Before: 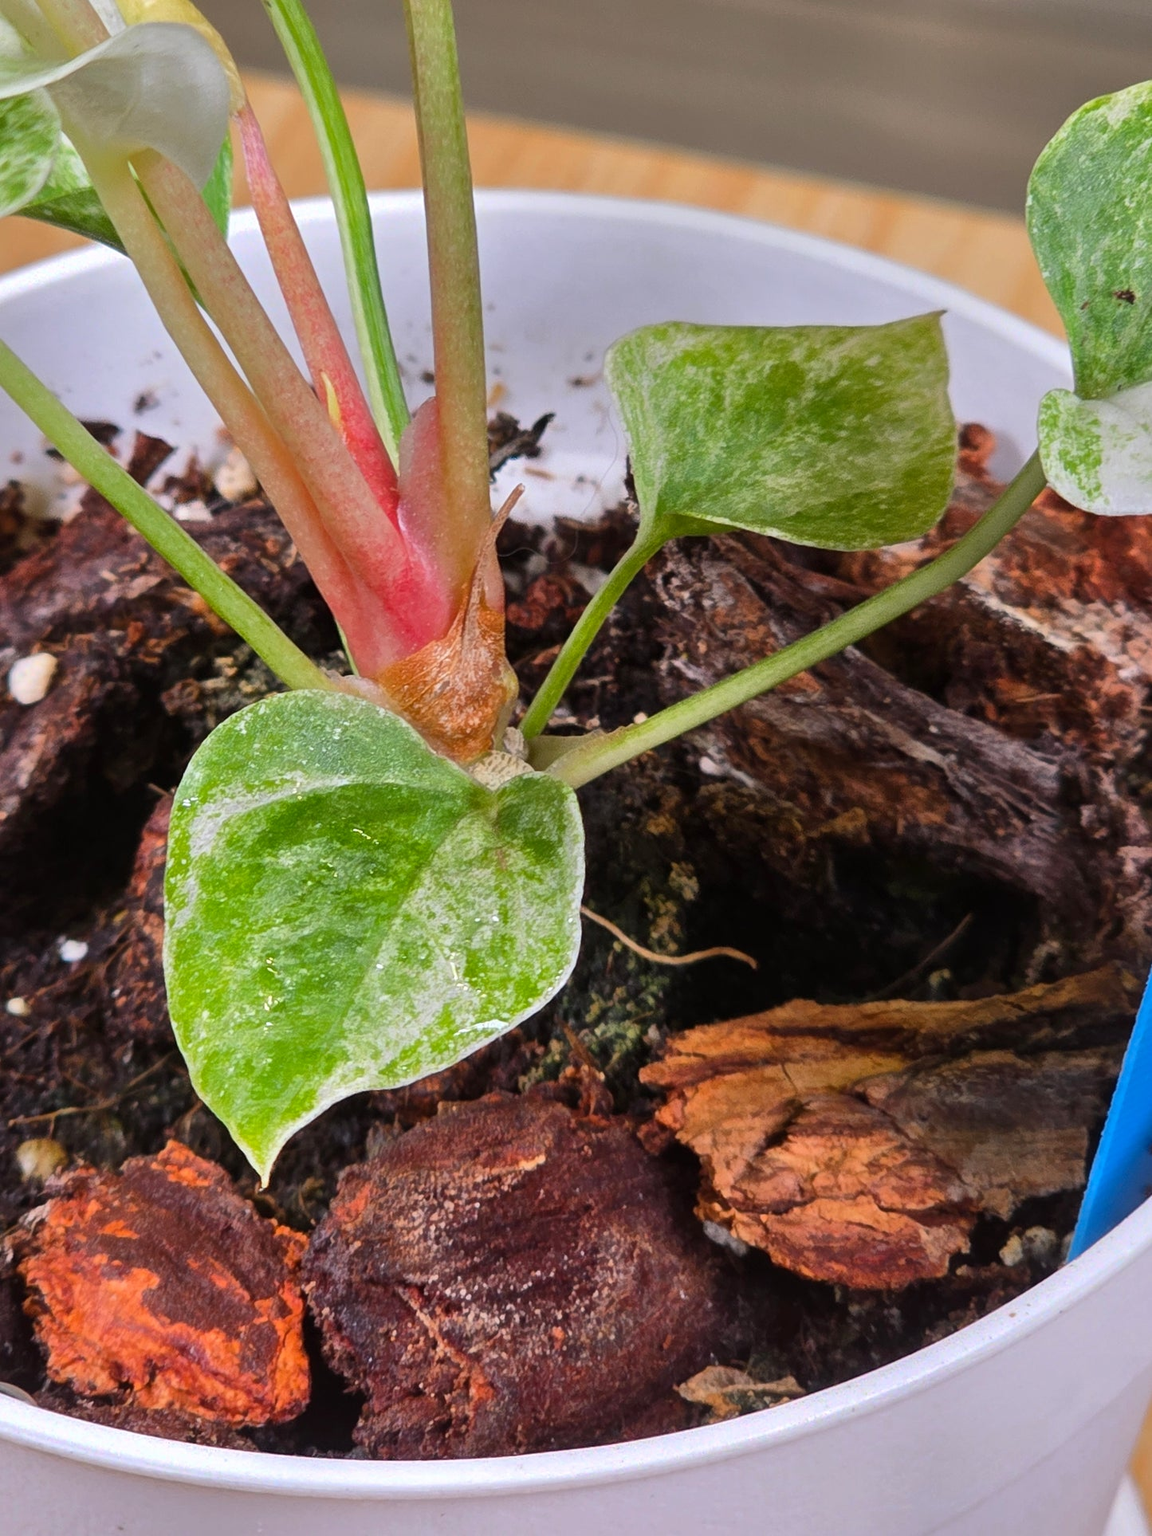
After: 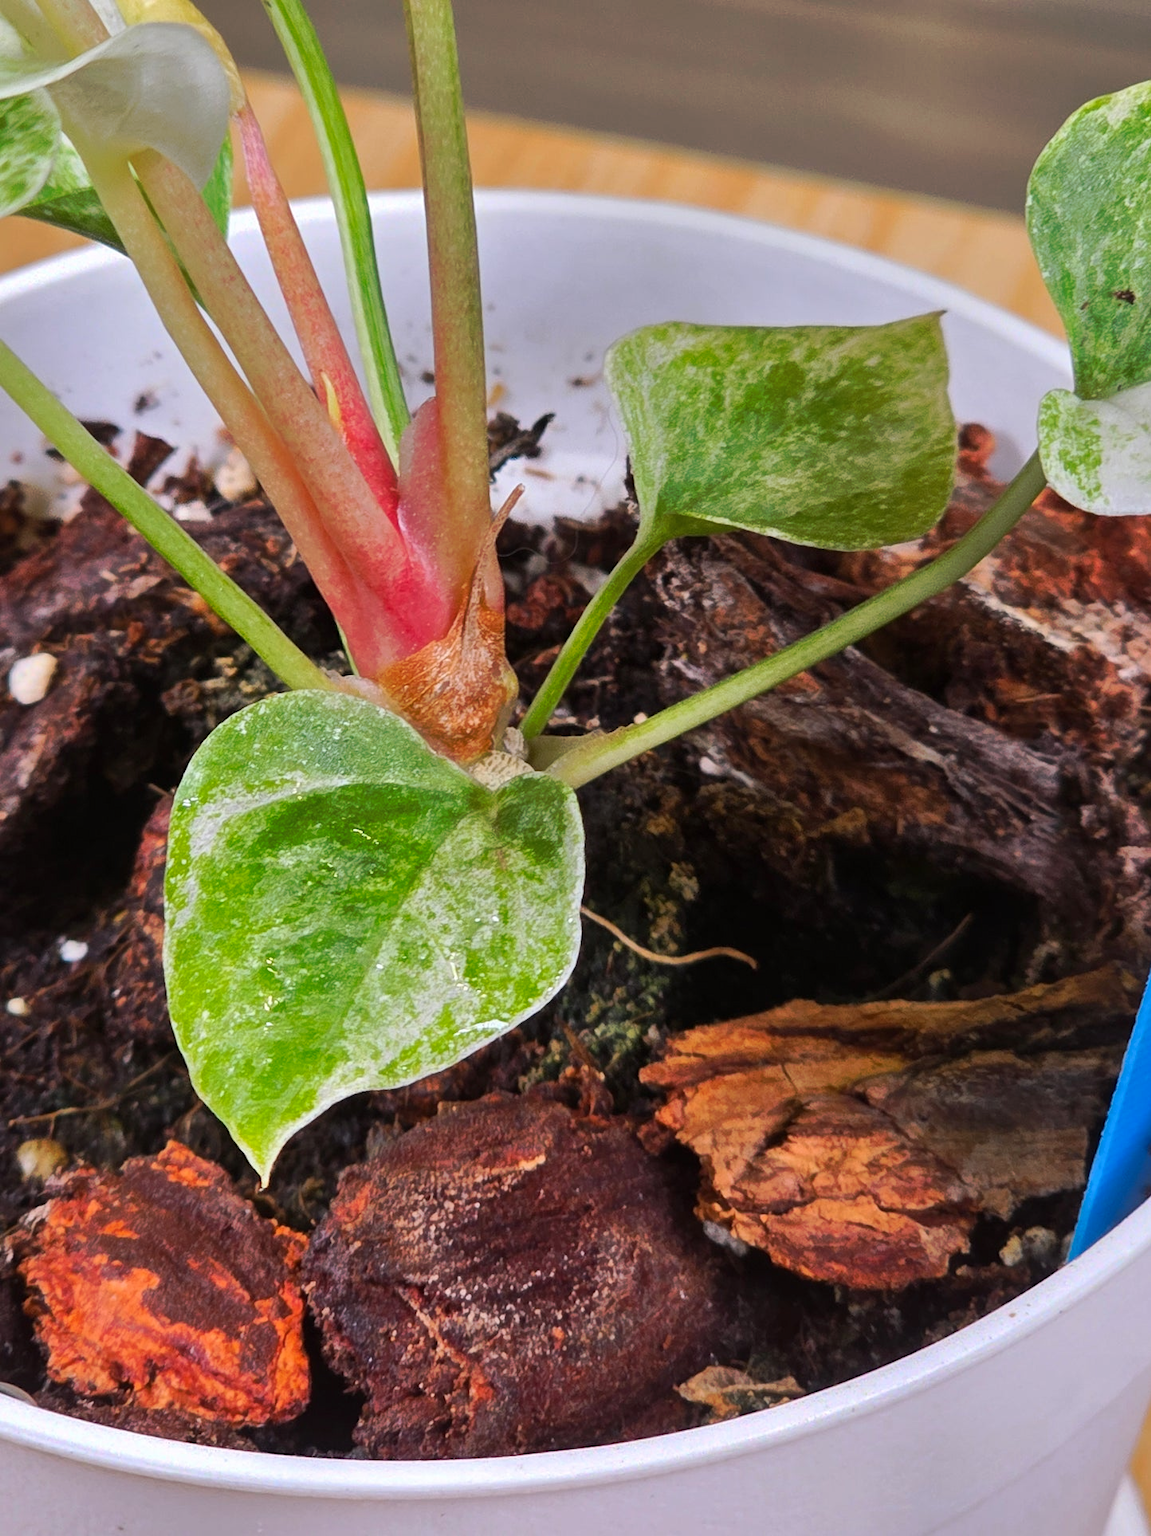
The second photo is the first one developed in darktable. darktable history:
tone curve: curves: ch0 [(0, 0) (0.003, 0.003) (0.011, 0.01) (0.025, 0.023) (0.044, 0.042) (0.069, 0.065) (0.1, 0.094) (0.136, 0.128) (0.177, 0.167) (0.224, 0.211) (0.277, 0.261) (0.335, 0.315) (0.399, 0.375) (0.468, 0.441) (0.543, 0.543) (0.623, 0.623) (0.709, 0.709) (0.801, 0.801) (0.898, 0.898) (1, 1)], preserve colors none
